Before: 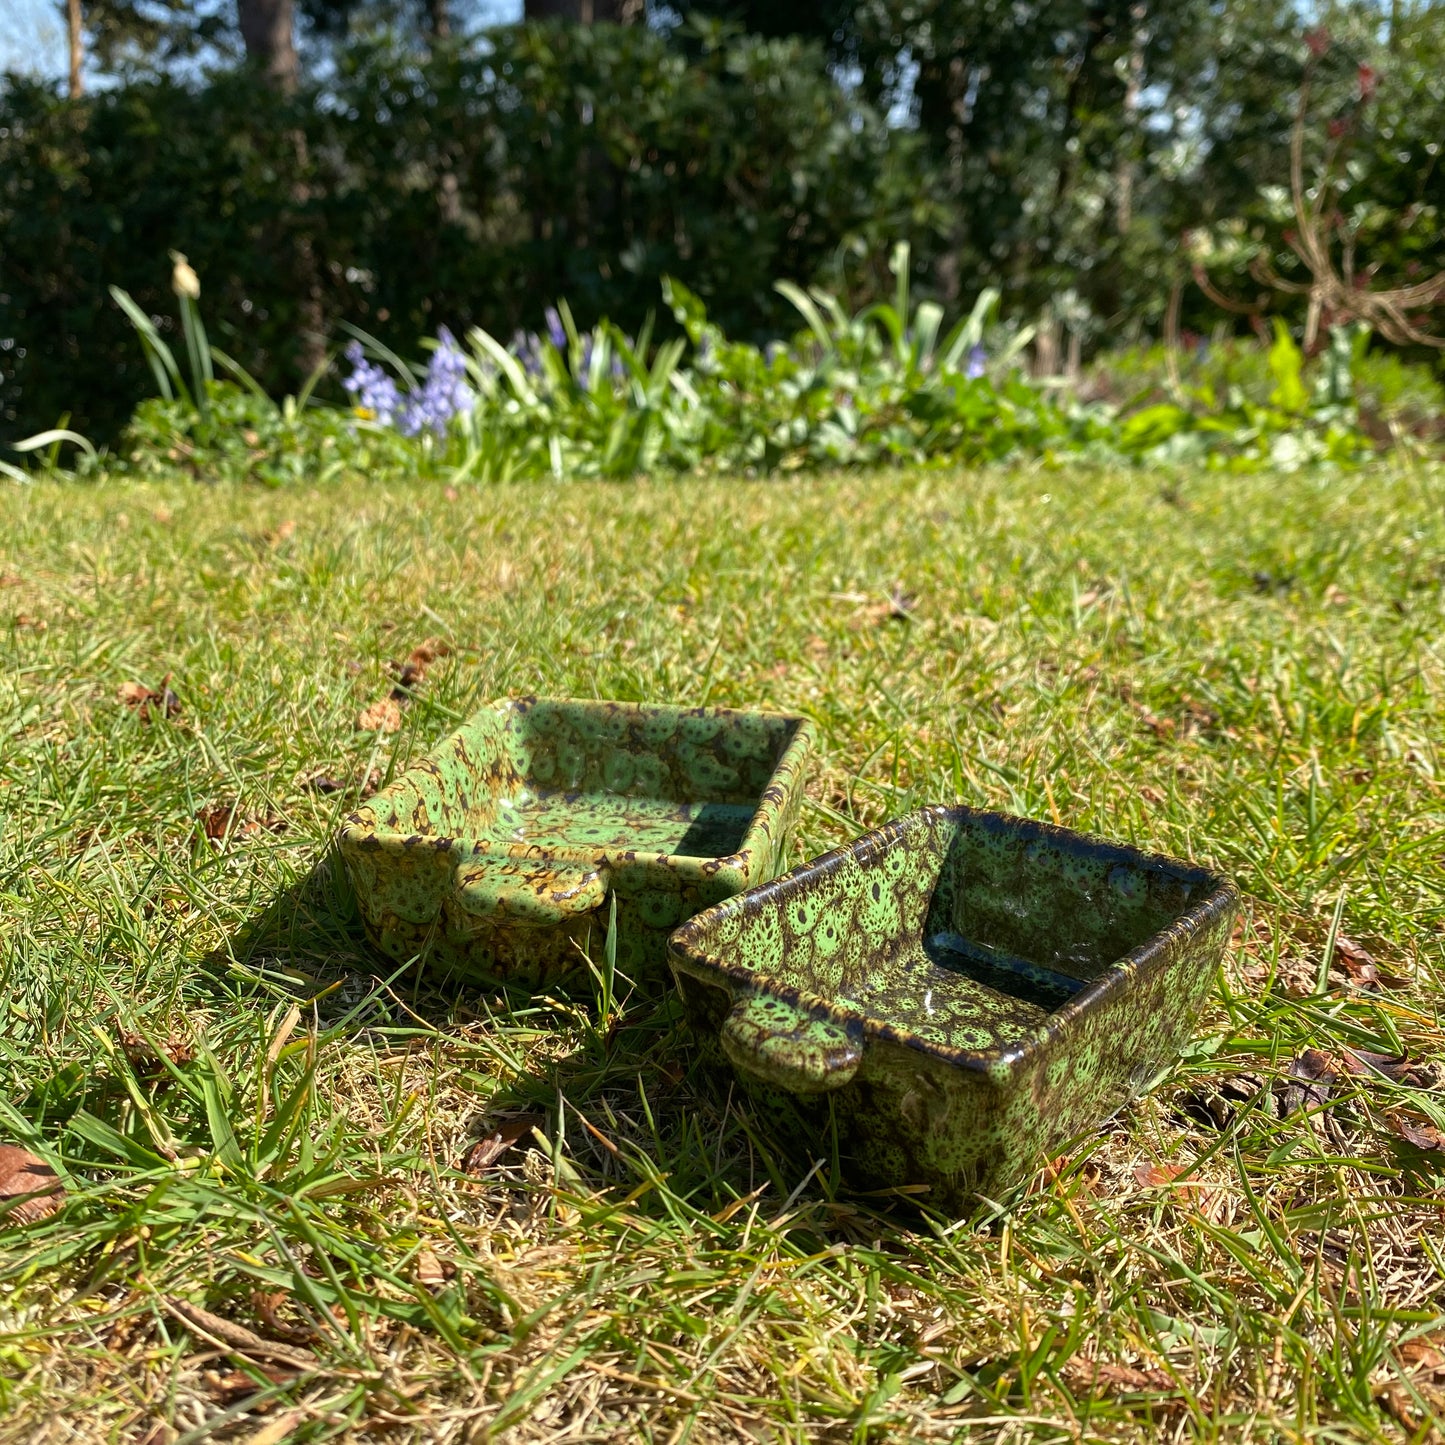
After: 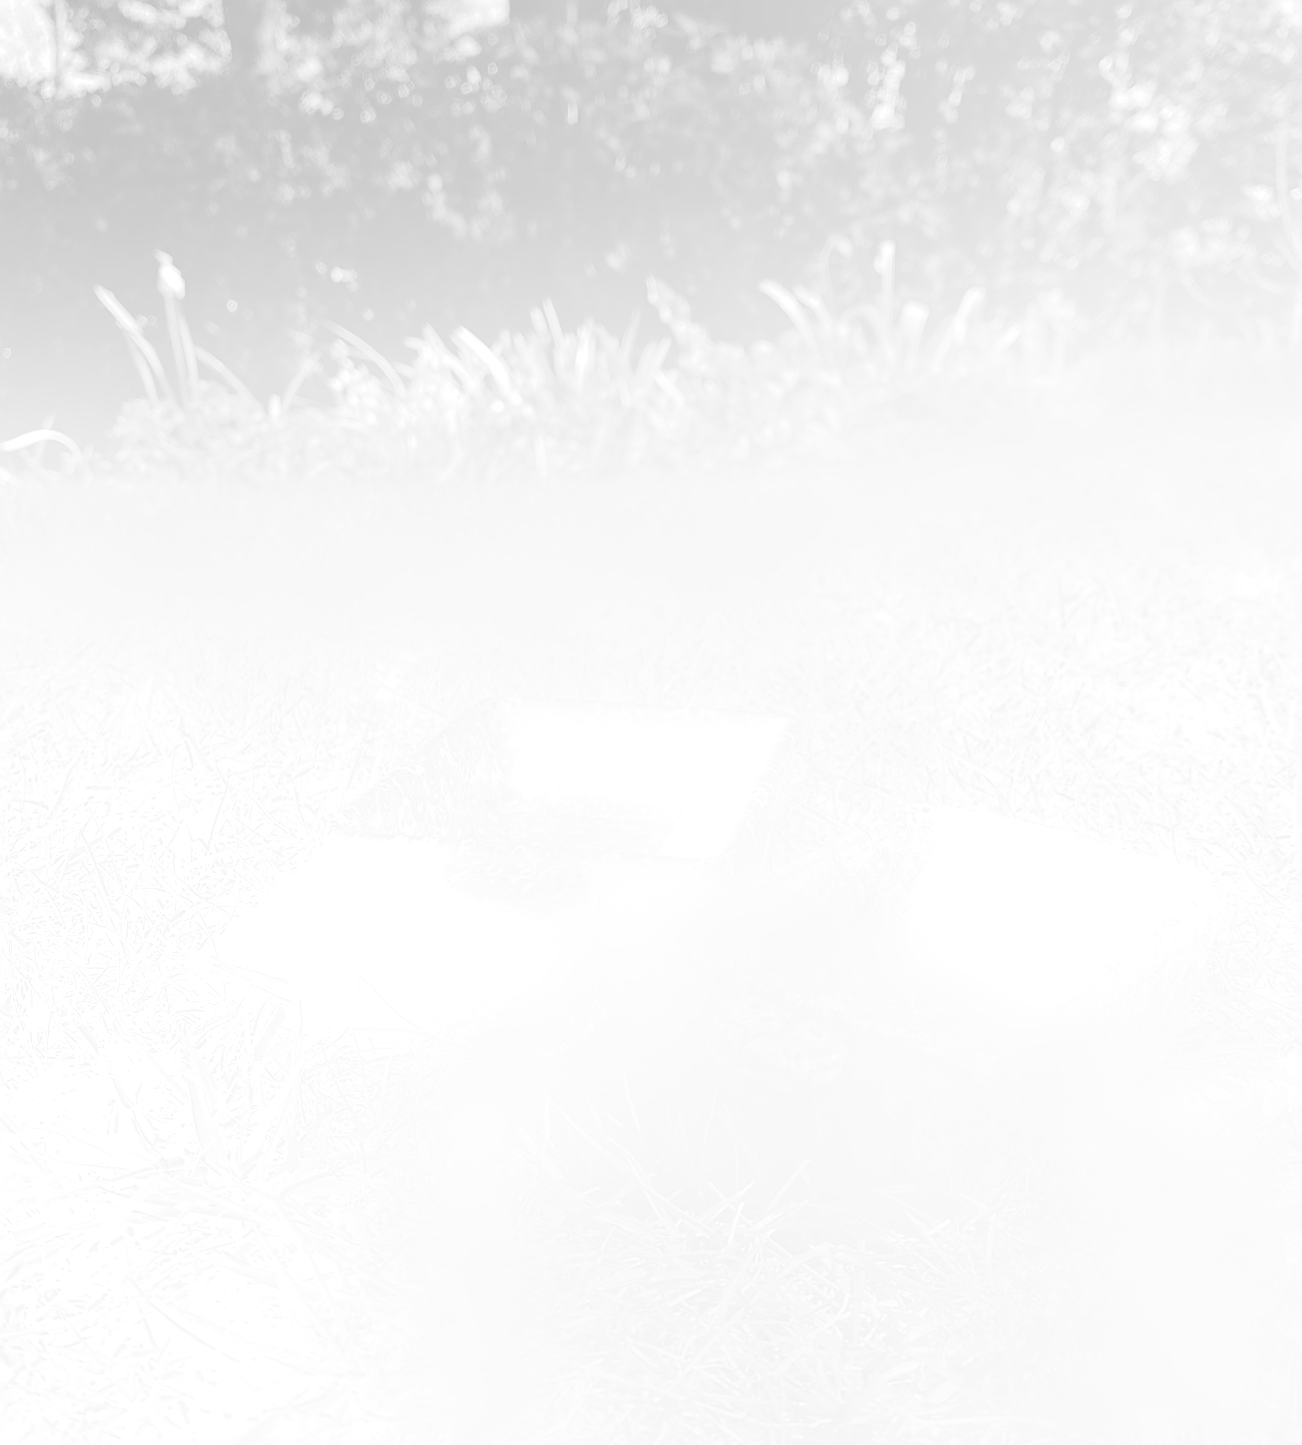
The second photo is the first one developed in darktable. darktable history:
crop and rotate: left 1.088%, right 8.807%
color balance rgb: linear chroma grading › shadows 10%, linear chroma grading › highlights 10%, linear chroma grading › global chroma 15%, linear chroma grading › mid-tones 15%, perceptual saturation grading › global saturation 40%, perceptual saturation grading › highlights -25%, perceptual saturation grading › mid-tones 35%, perceptual saturation grading › shadows 35%, perceptual brilliance grading › global brilliance 11.29%, global vibrance 11.29%
monochrome: a 16.01, b -2.65, highlights 0.52
white balance: red 1.045, blue 0.932
tone curve: curves: ch0 [(0, 0) (0.003, 0.077) (0.011, 0.08) (0.025, 0.083) (0.044, 0.095) (0.069, 0.106) (0.1, 0.12) (0.136, 0.144) (0.177, 0.185) (0.224, 0.231) (0.277, 0.297) (0.335, 0.382) (0.399, 0.471) (0.468, 0.553) (0.543, 0.623) (0.623, 0.689) (0.709, 0.75) (0.801, 0.81) (0.898, 0.873) (1, 1)], preserve colors none
sharpen: on, module defaults
exposure: black level correction -0.028, compensate highlight preservation false
bloom: size 70%, threshold 25%, strength 70%
